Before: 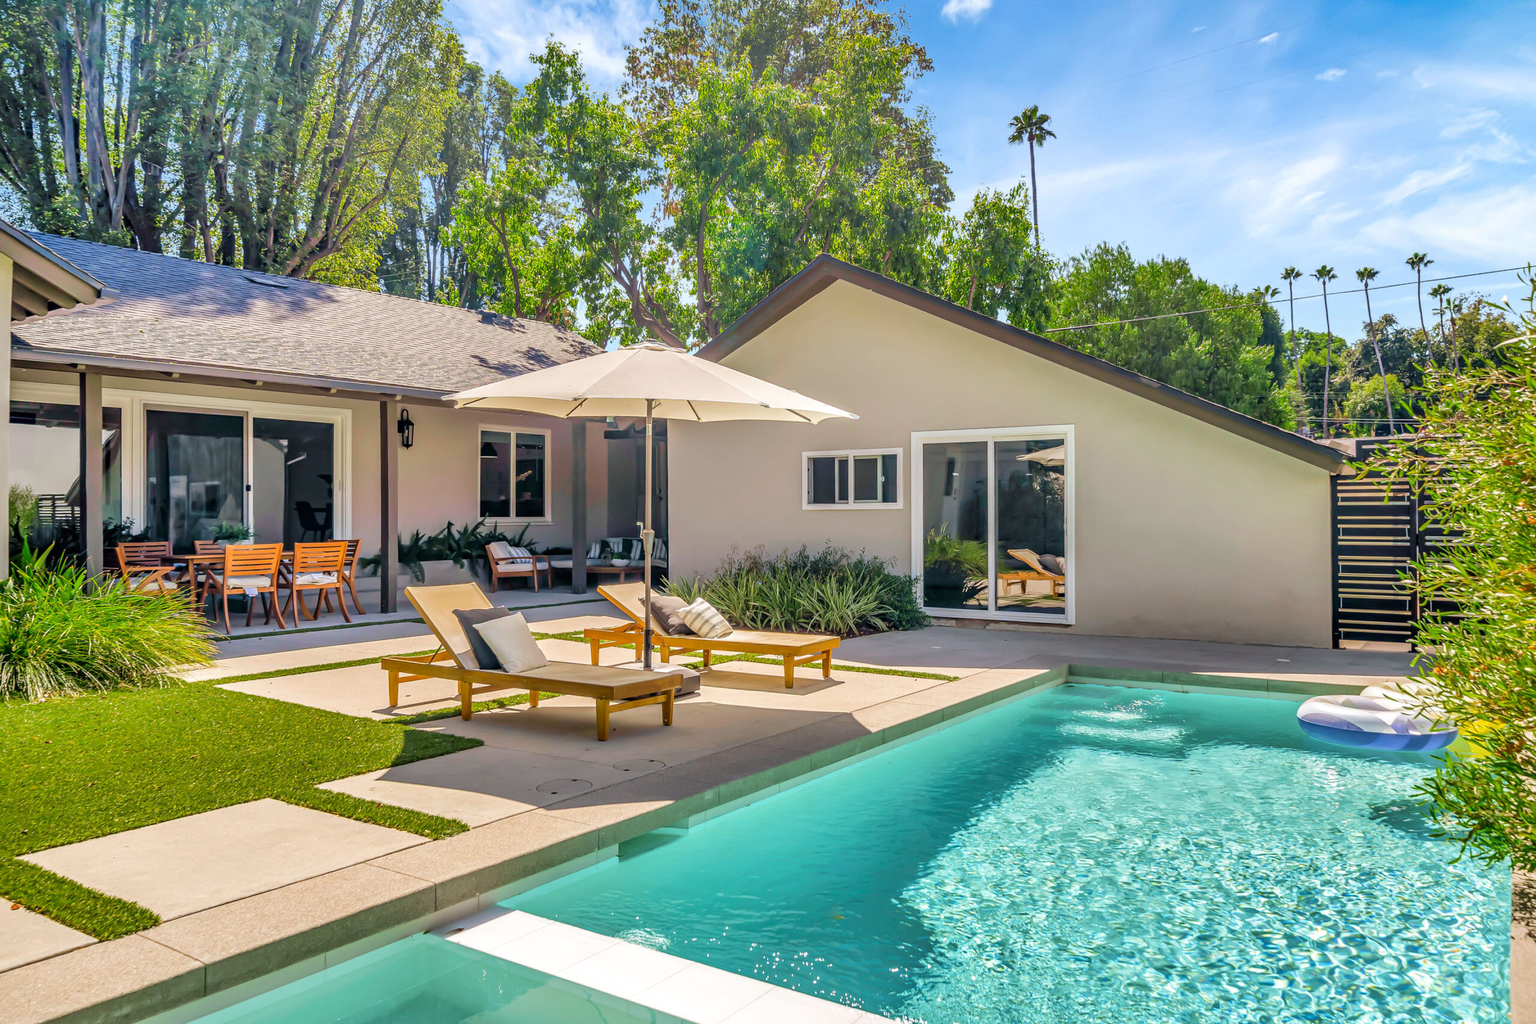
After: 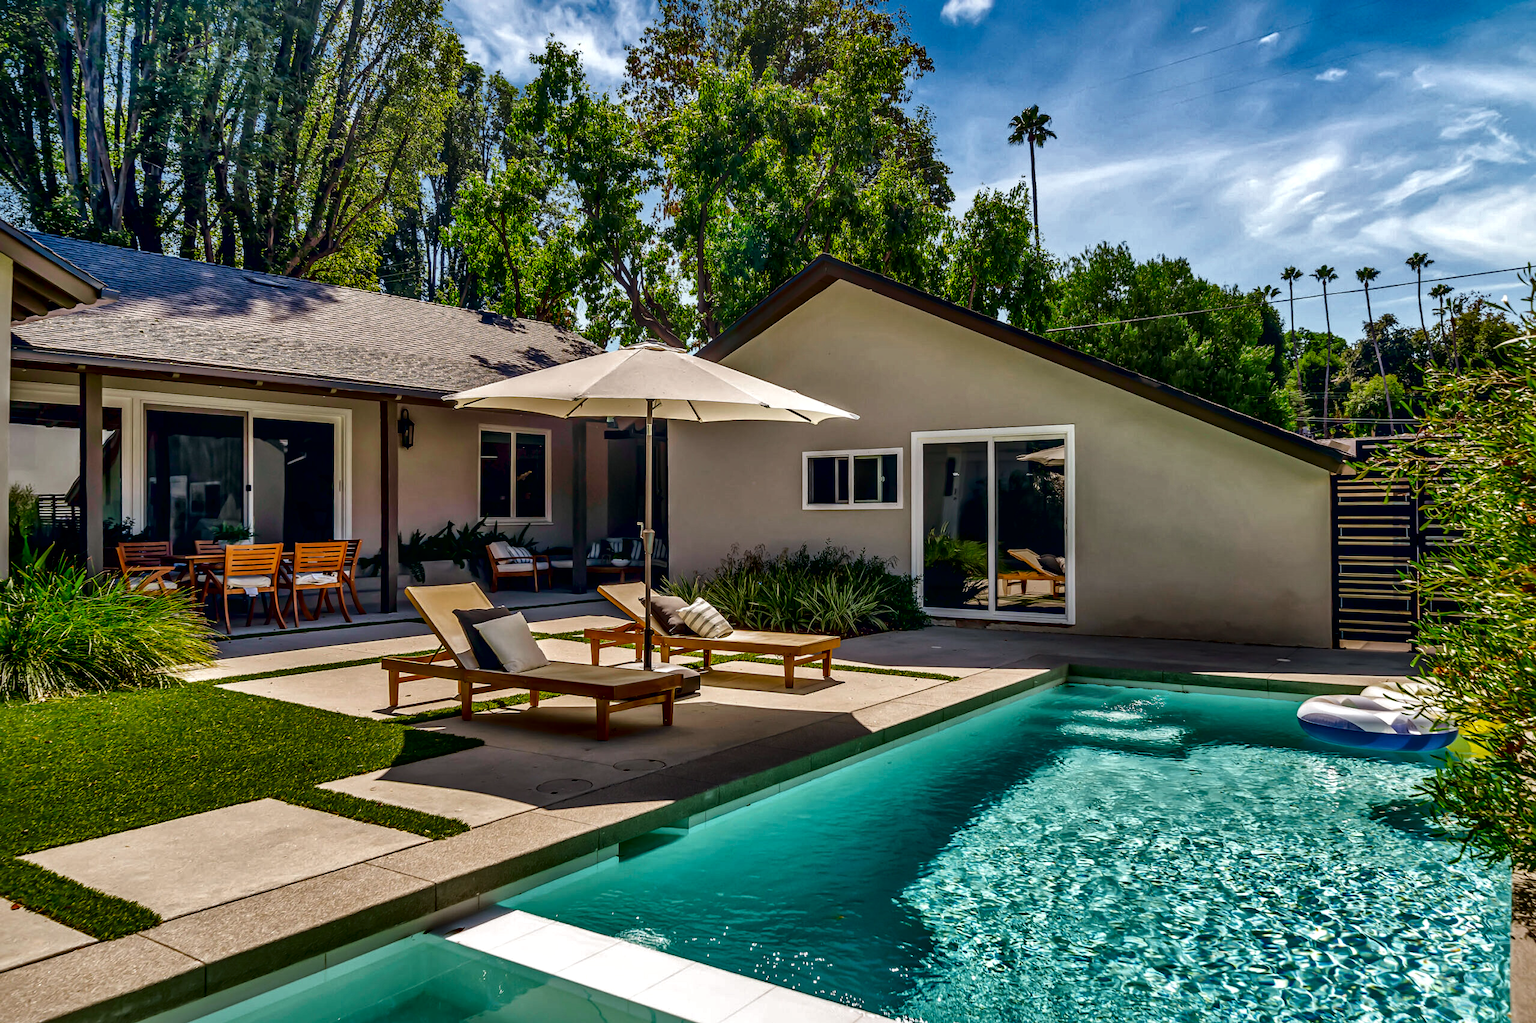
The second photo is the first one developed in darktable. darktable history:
local contrast: mode bilateral grid, contrast 19, coarseness 49, detail 179%, midtone range 0.2
contrast brightness saturation: brightness -0.521
